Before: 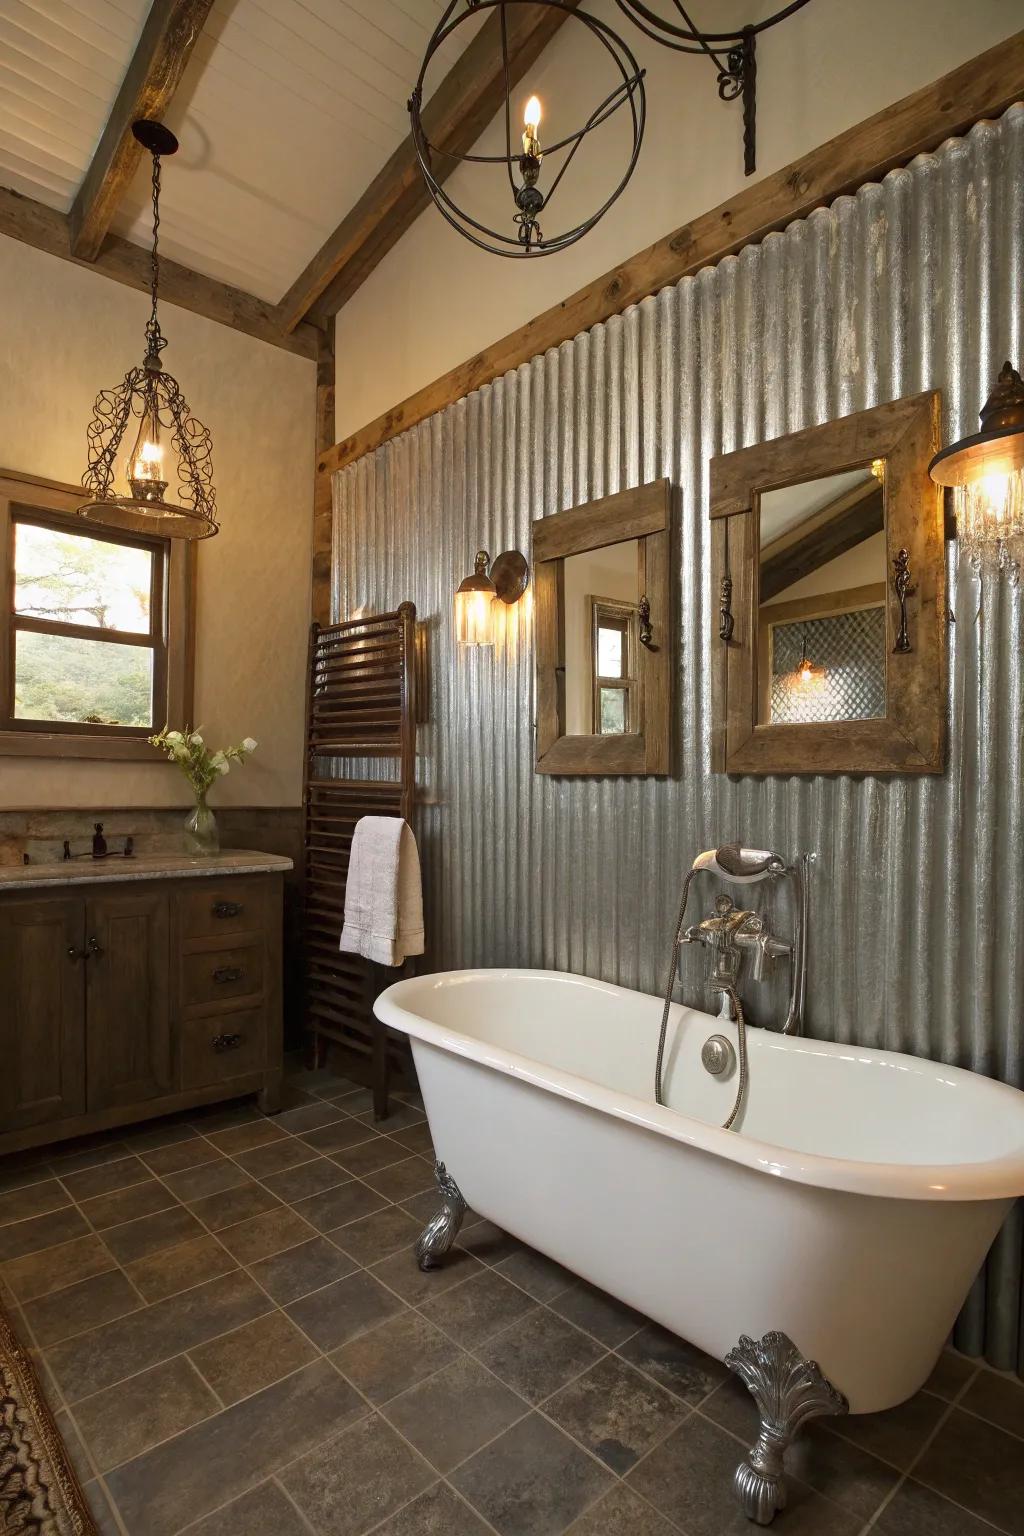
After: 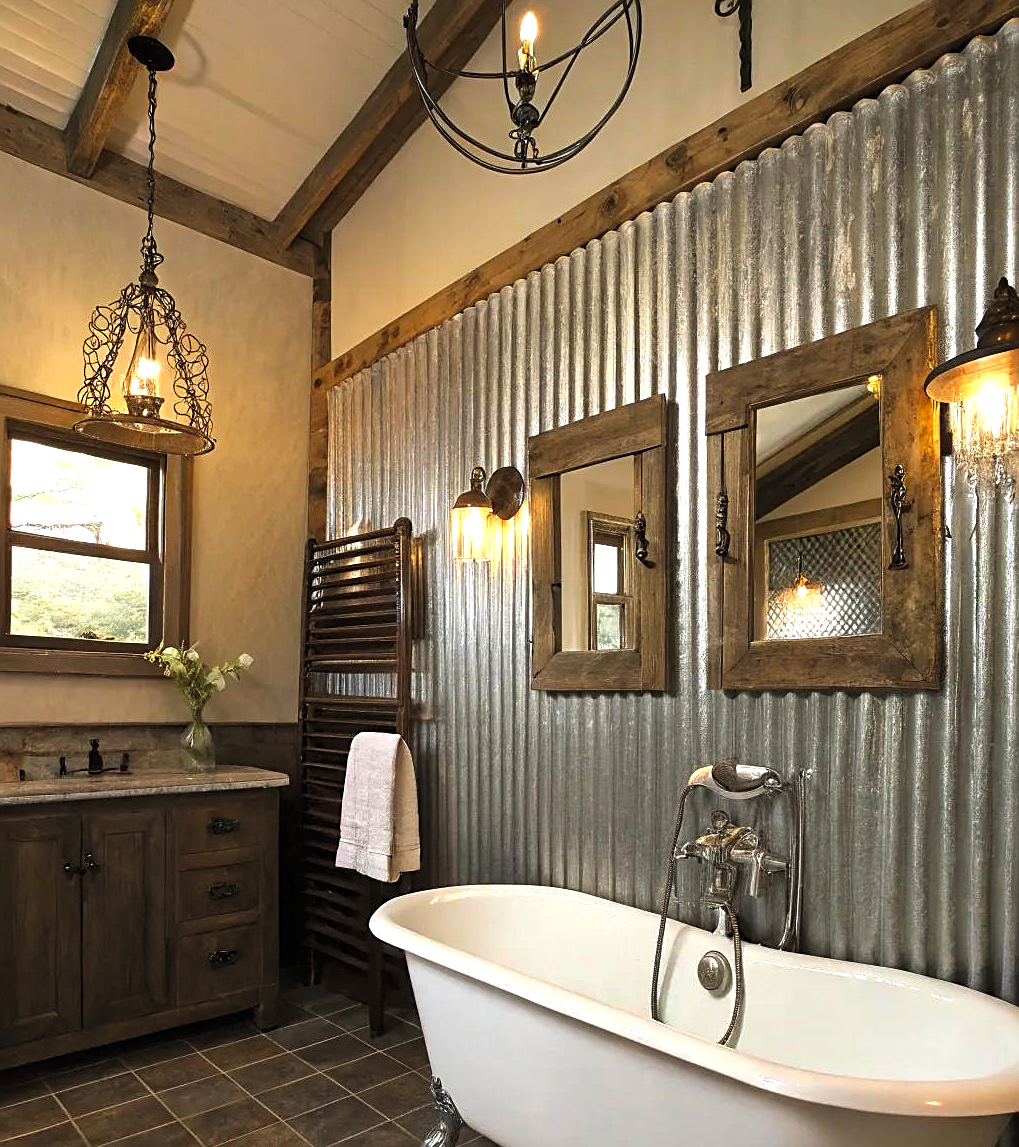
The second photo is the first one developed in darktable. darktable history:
contrast brightness saturation: brightness 0.086, saturation 0.194
tone equalizer: -8 EV -0.378 EV, -7 EV -0.374 EV, -6 EV -0.335 EV, -5 EV -0.195 EV, -3 EV 0.222 EV, -2 EV 0.352 EV, -1 EV 0.405 EV, +0 EV 0.418 EV, mask exposure compensation -0.515 EV
crop: left 0.393%, top 5.509%, bottom 19.801%
sharpen: on, module defaults
exposure: black level correction -0.002, exposure 0.038 EV, compensate highlight preservation false
shadows and highlights: soften with gaussian
levels: levels [0.029, 0.545, 0.971]
